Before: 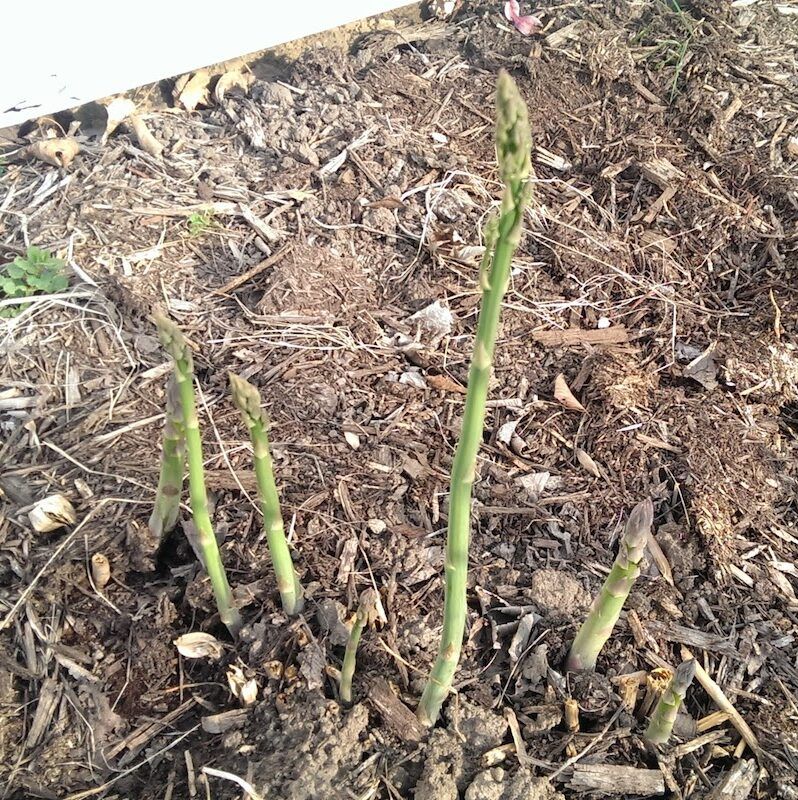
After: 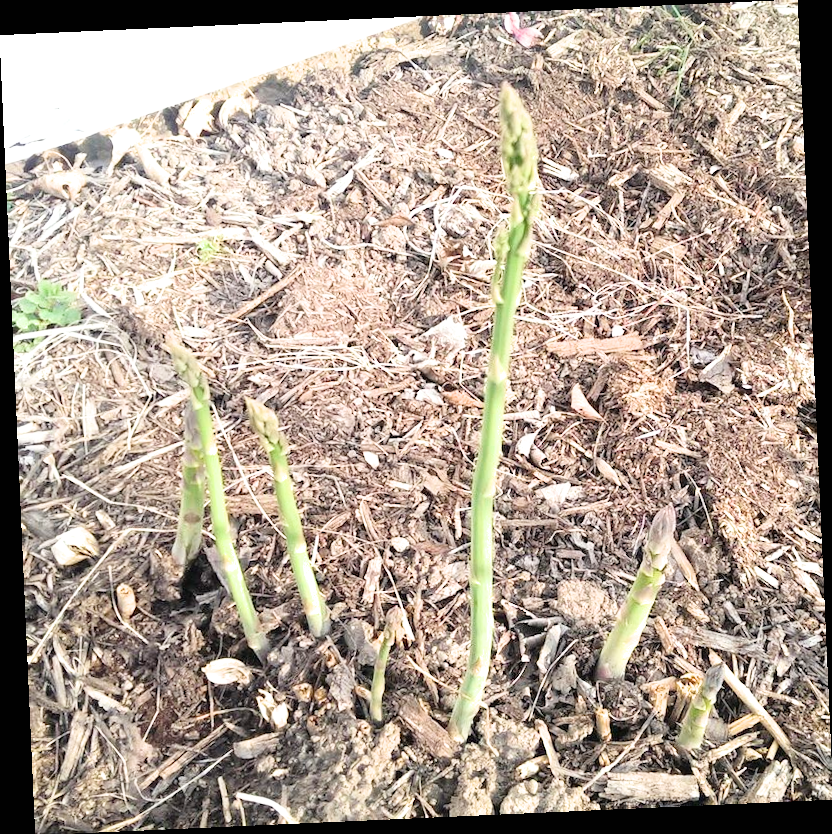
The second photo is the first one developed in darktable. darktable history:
exposure: black level correction 0, exposure 1.2 EV, compensate highlight preservation false
rotate and perspective: rotation -2.56°, automatic cropping off
white balance: emerald 1
filmic rgb: black relative exposure -14.19 EV, white relative exposure 3.39 EV, hardness 7.89, preserve chrominance max RGB
